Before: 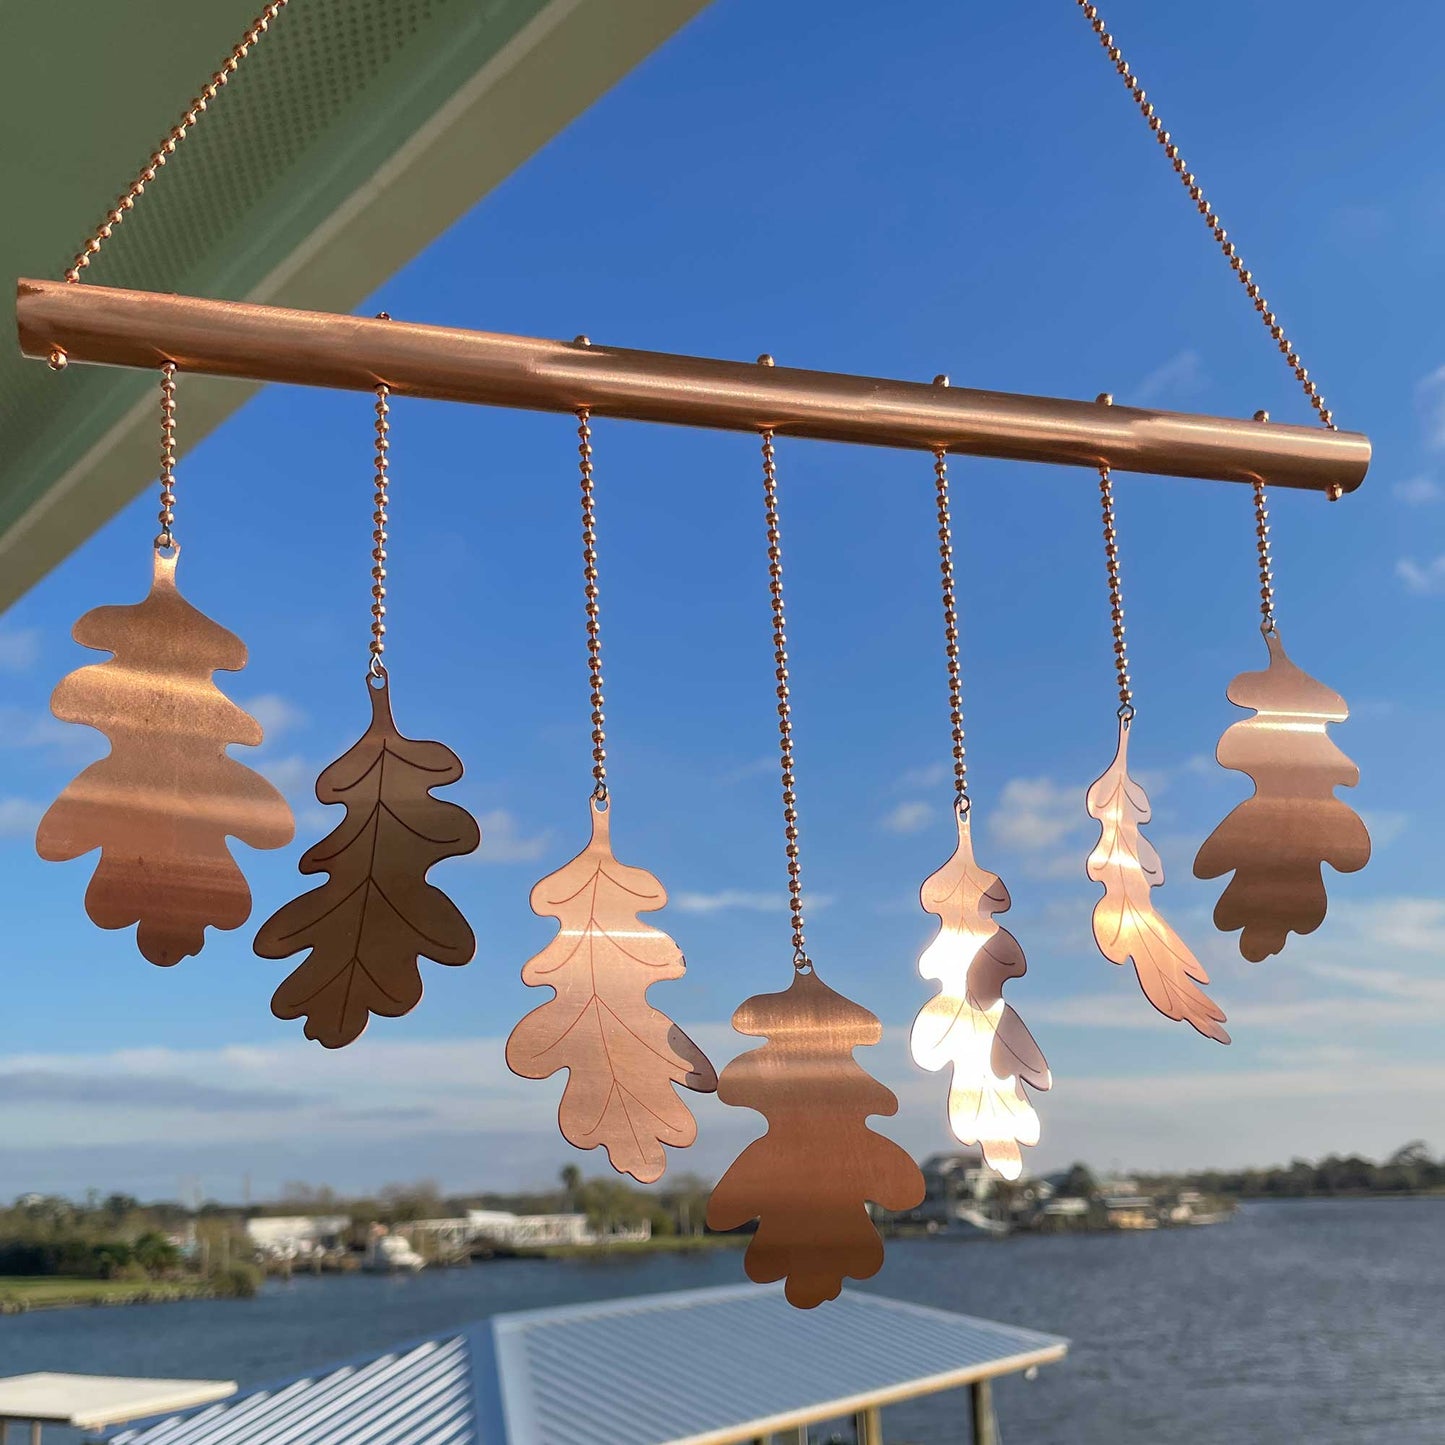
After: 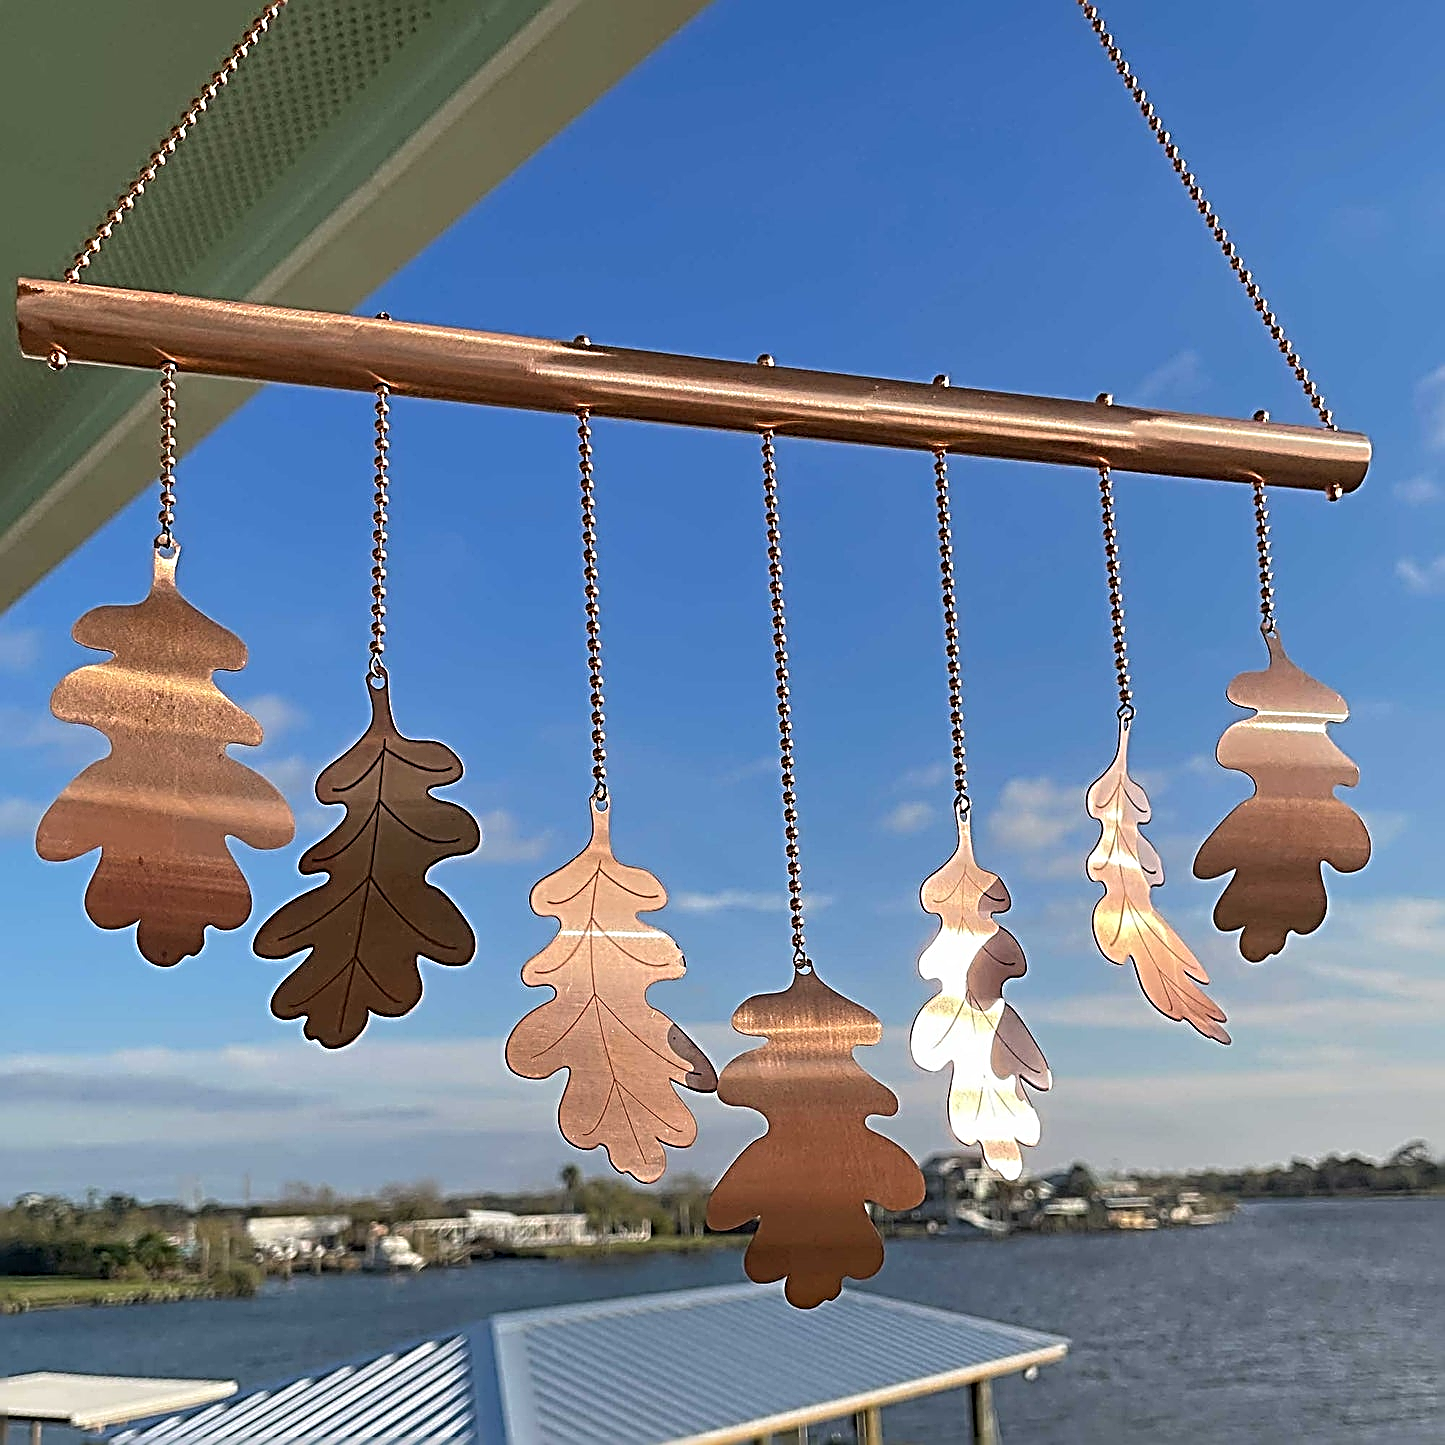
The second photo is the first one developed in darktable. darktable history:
sharpen: radius 3.189, amount 1.748
